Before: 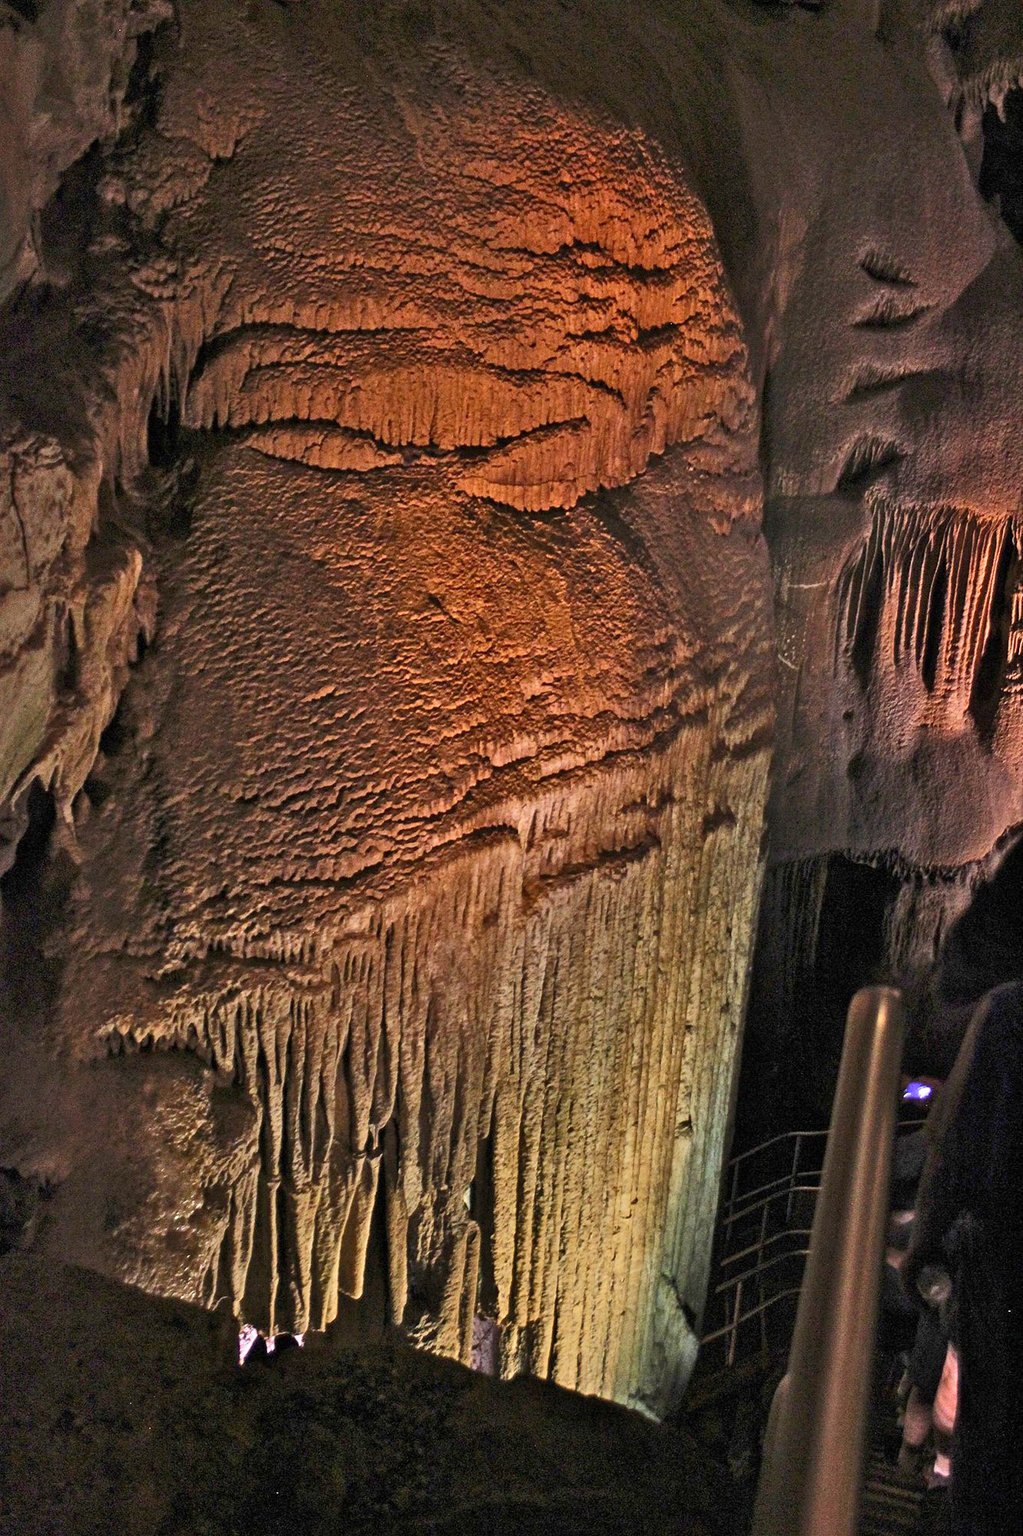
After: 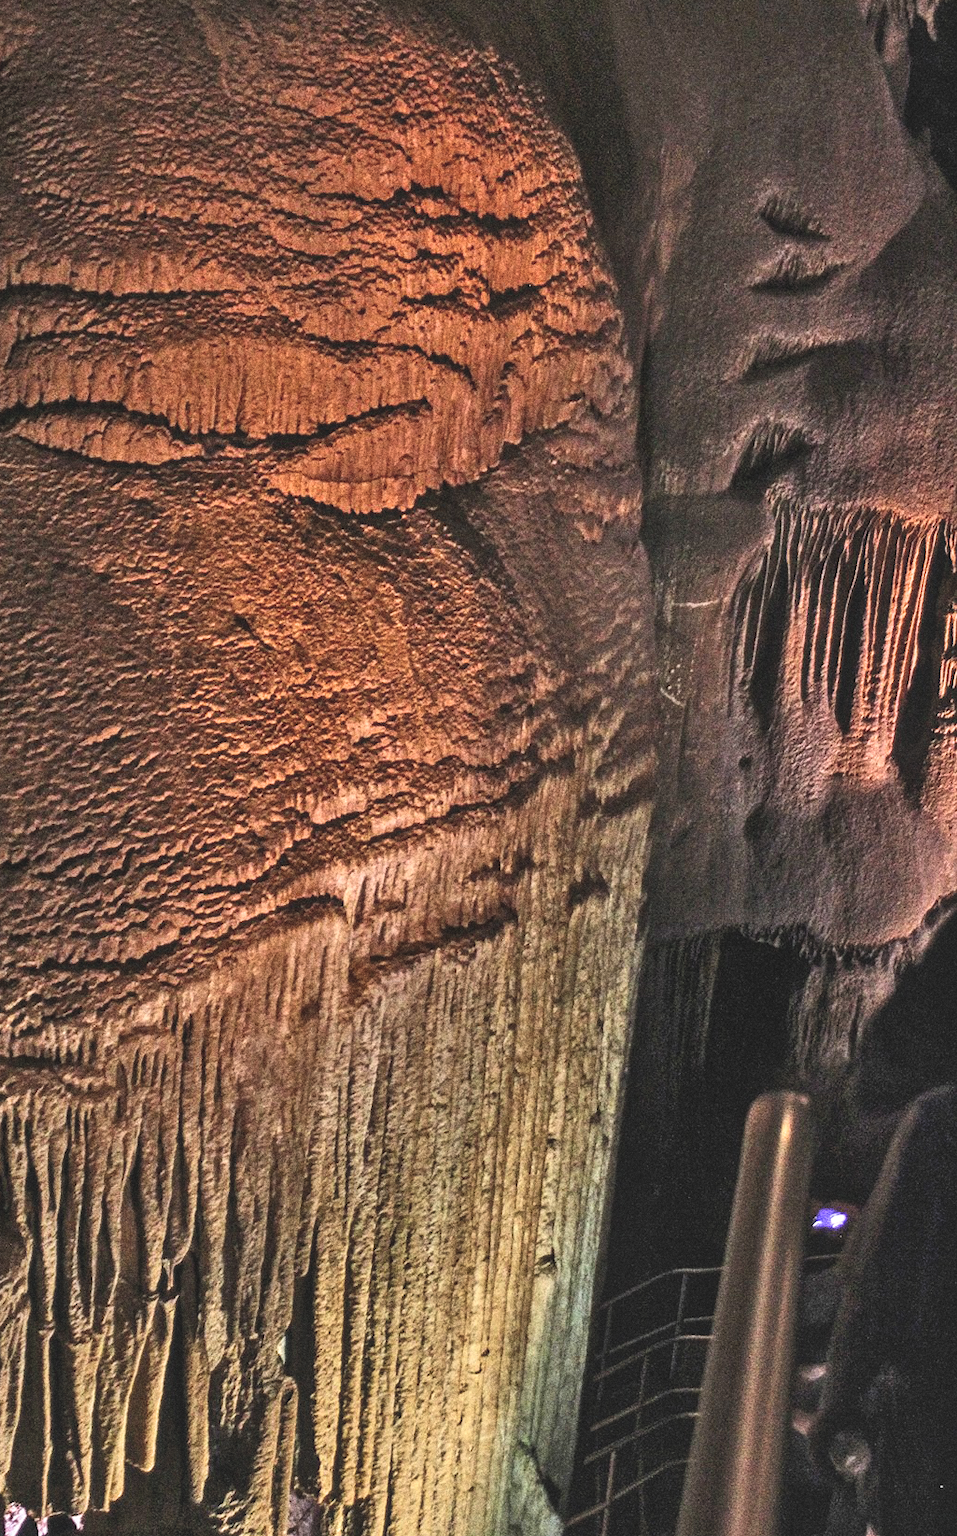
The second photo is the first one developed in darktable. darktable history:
exposure: black level correction -0.025, exposure -0.117 EV, compensate highlight preservation false
local contrast: detail 150%
crop: left 23.095%, top 5.827%, bottom 11.854%
grain: coarseness 0.09 ISO, strength 40%
